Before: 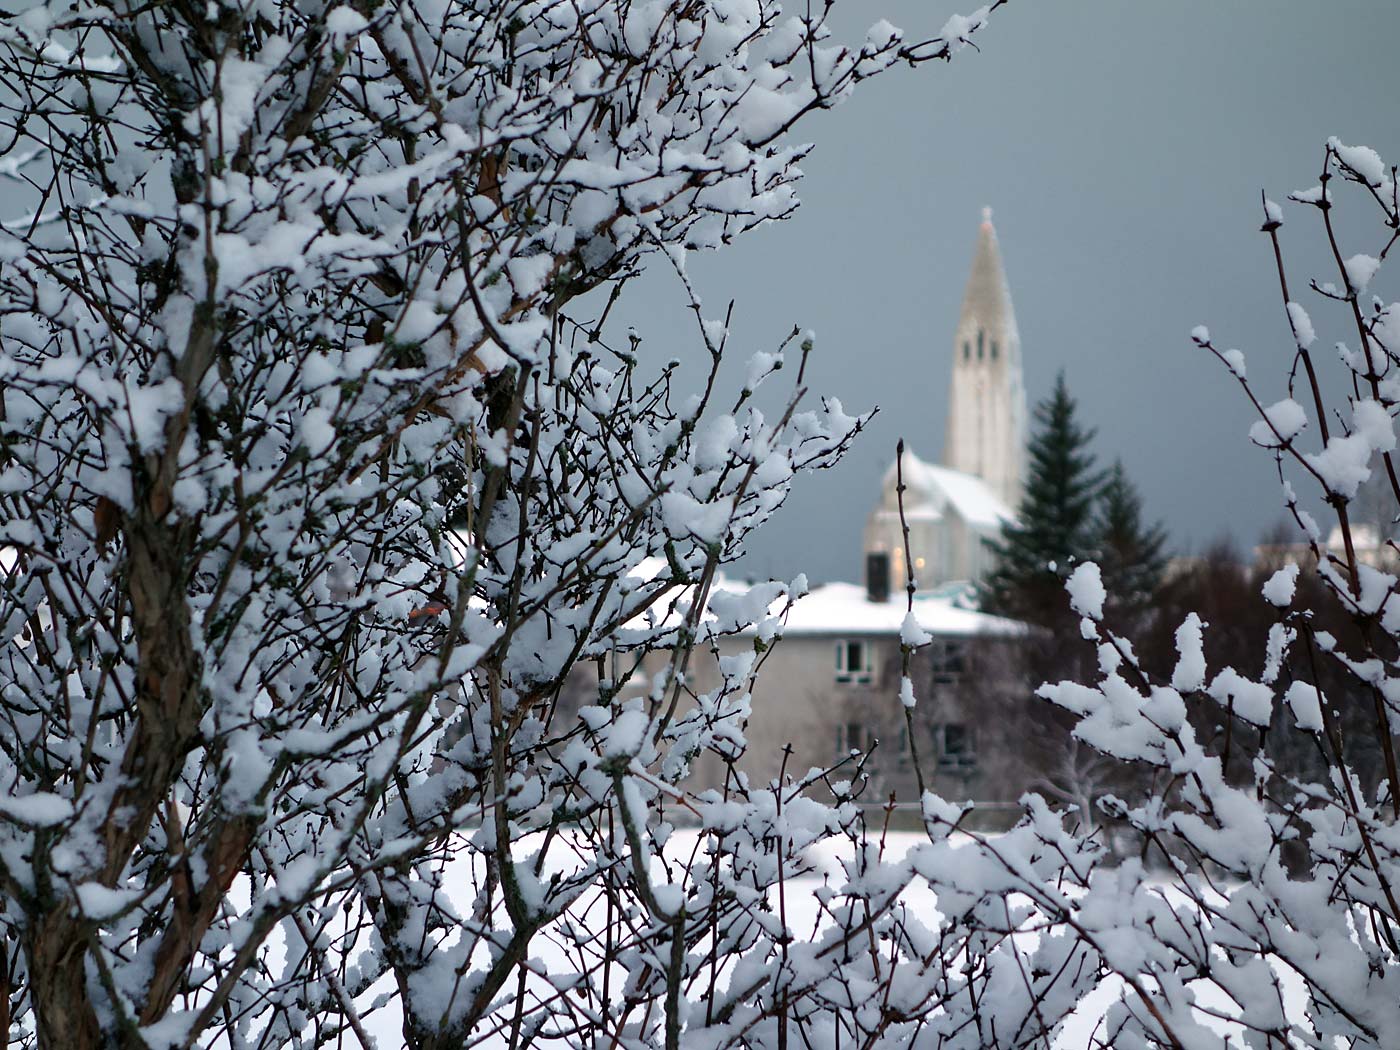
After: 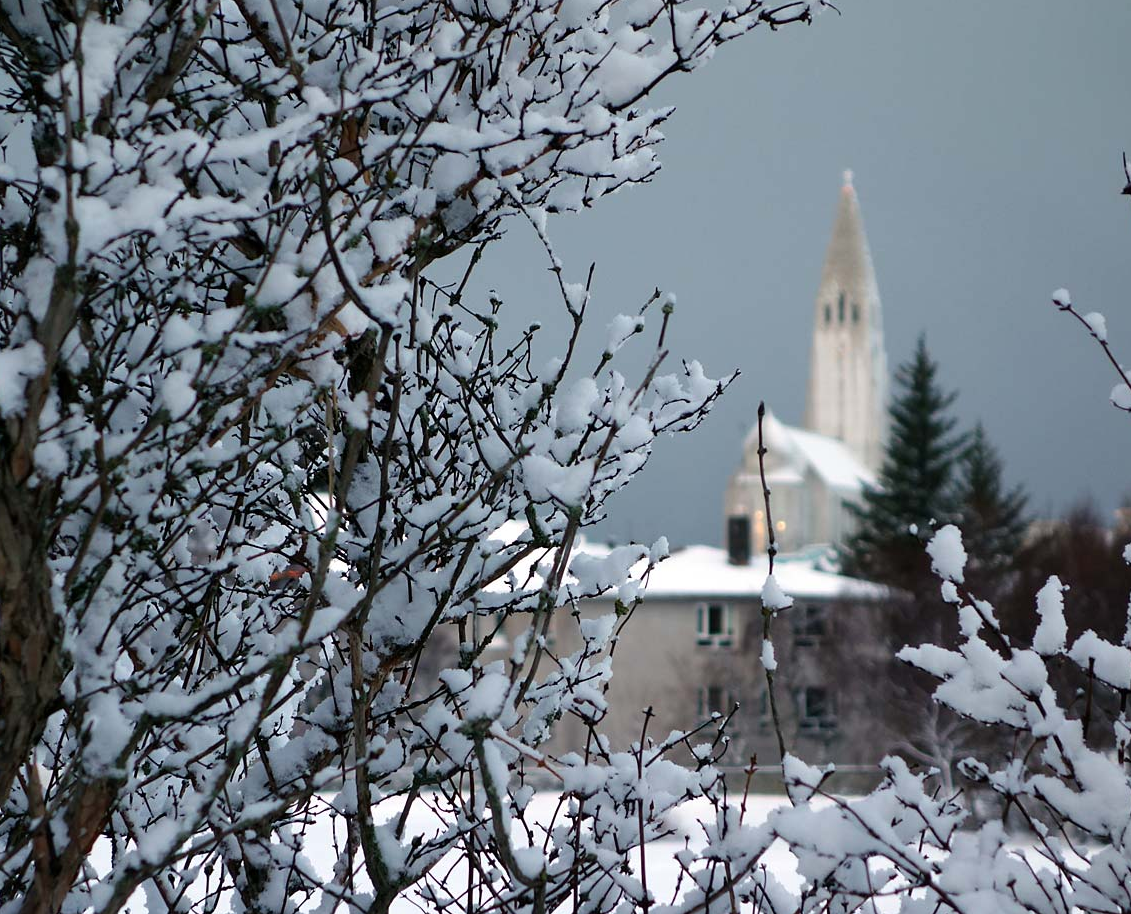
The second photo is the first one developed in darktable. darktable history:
crop: left 9.96%, top 3.579%, right 9.209%, bottom 9.355%
